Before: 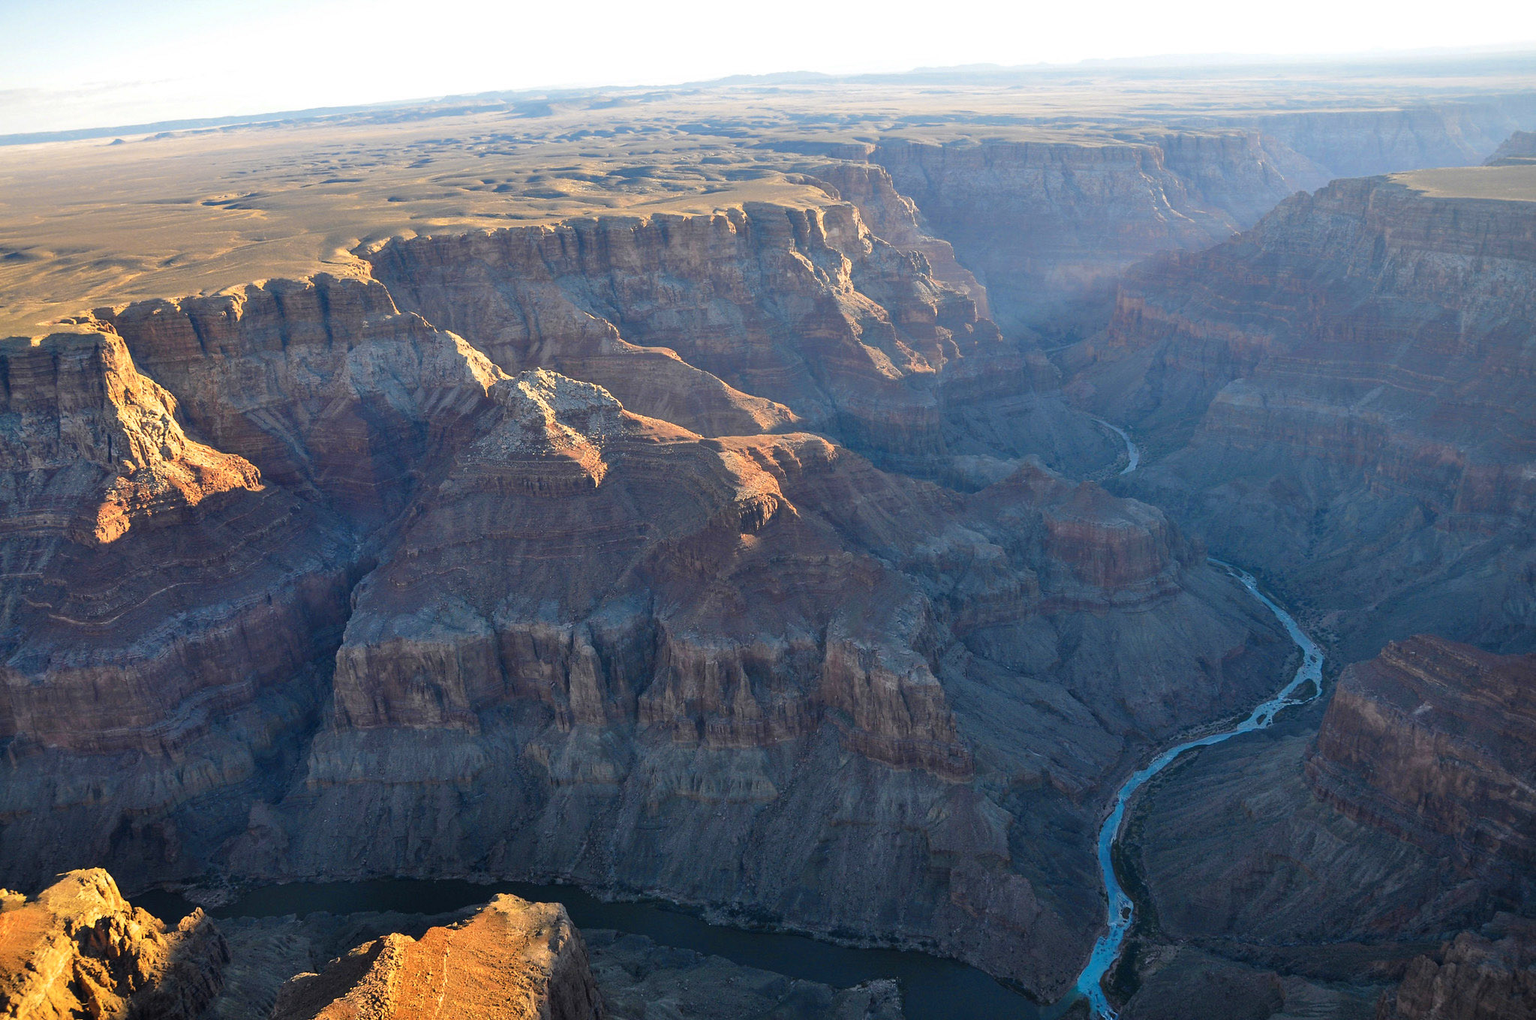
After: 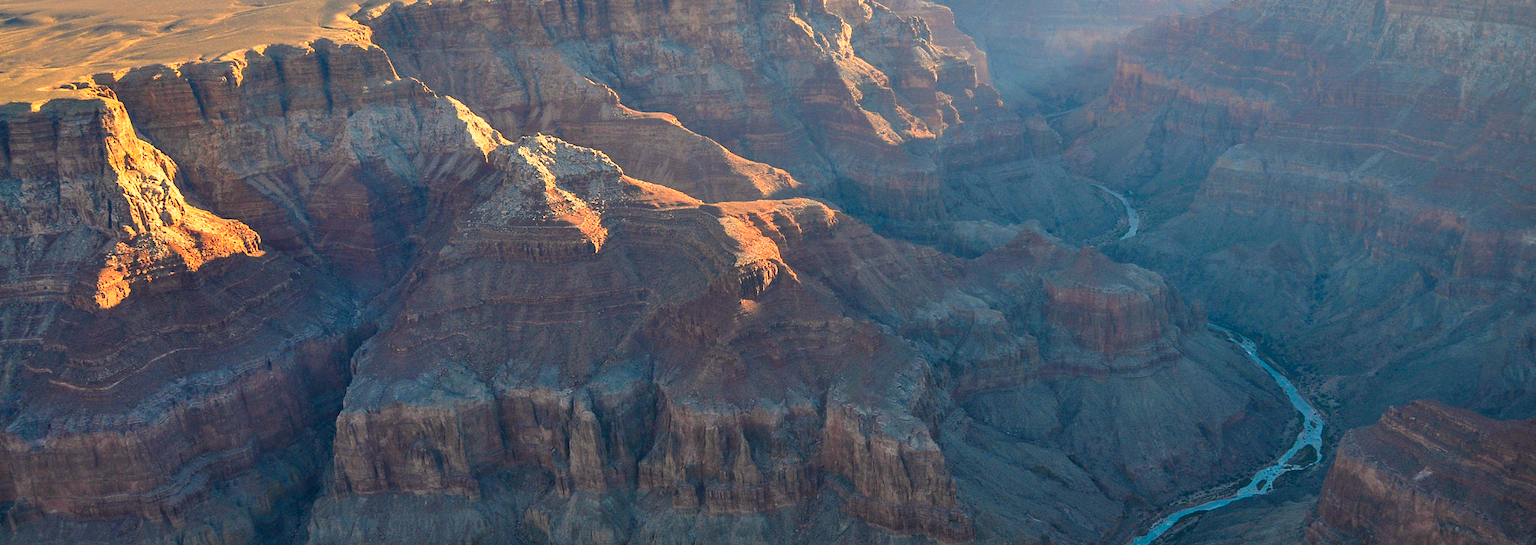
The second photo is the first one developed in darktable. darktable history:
crop and rotate: top 23.043%, bottom 23.437%
exposure: exposure 0.081 EV, compensate highlight preservation false
white balance: red 1.045, blue 0.932
